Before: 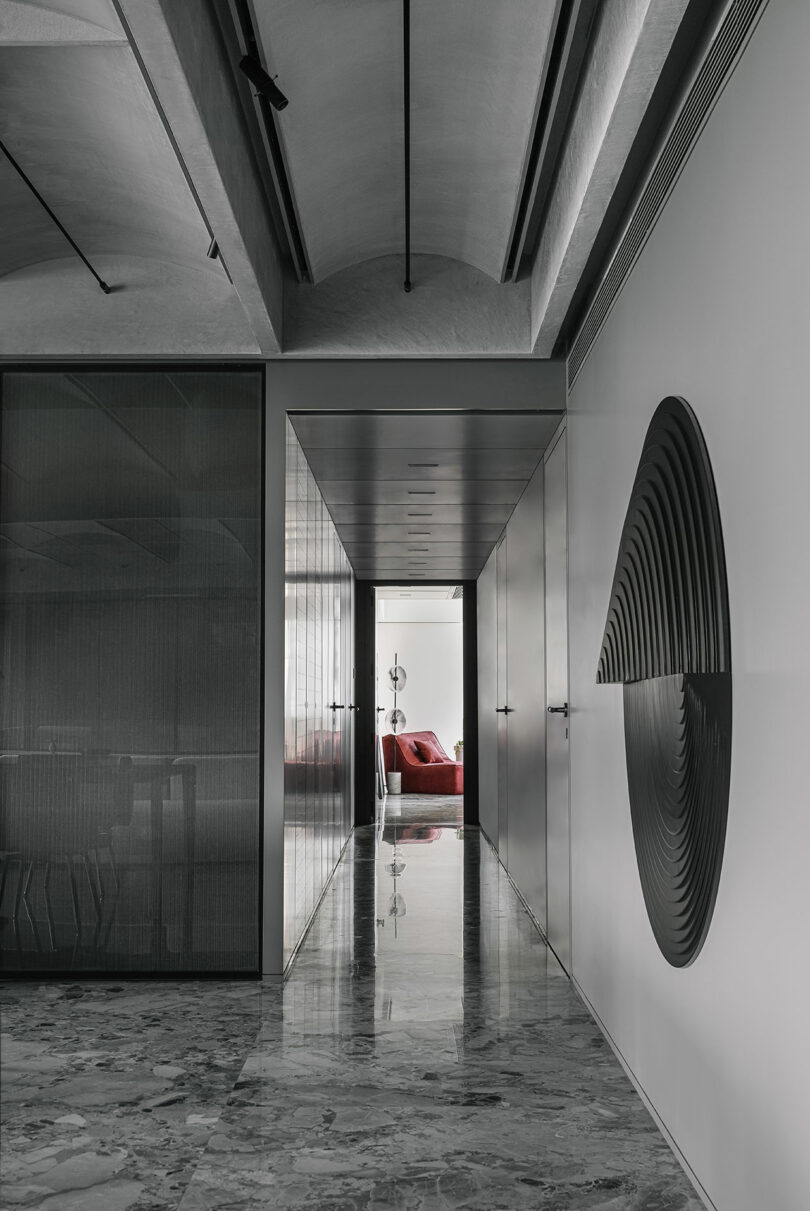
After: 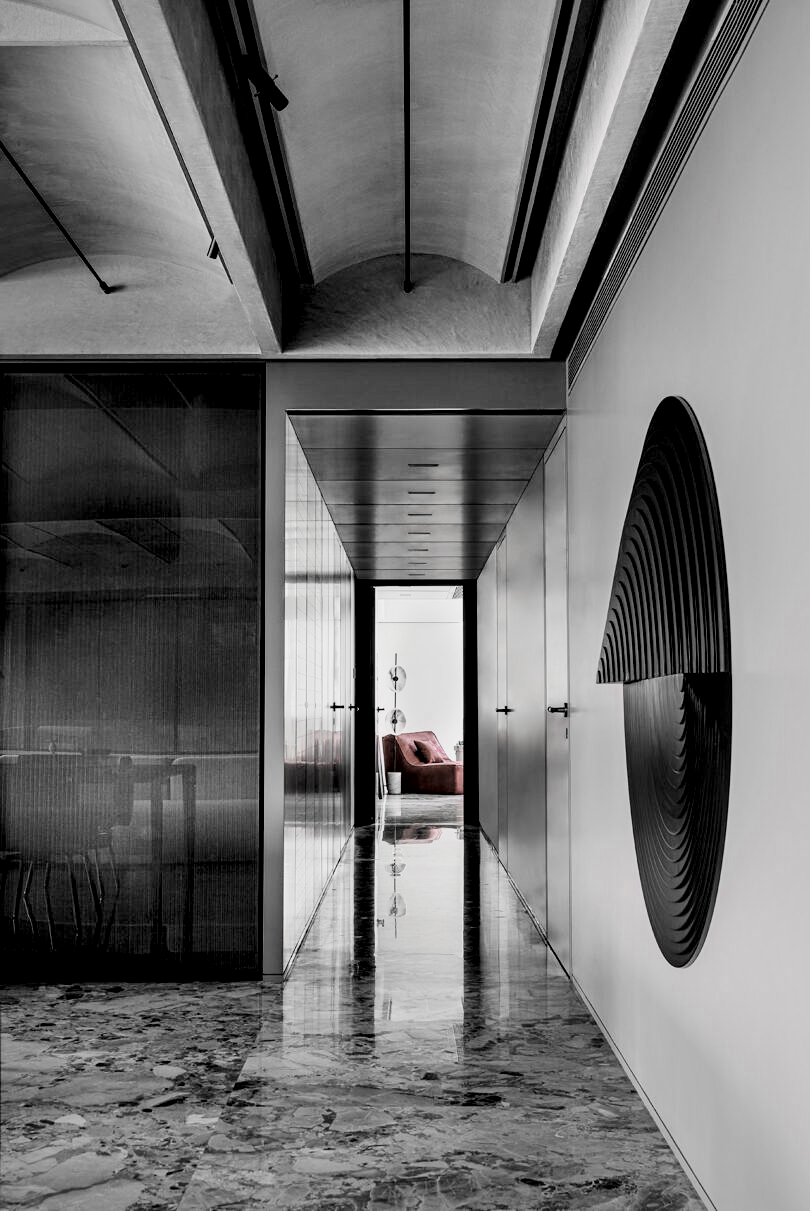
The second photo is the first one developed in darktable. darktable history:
exposure: exposure 0.559 EV, compensate exposure bias true, compensate highlight preservation false
local contrast: mode bilateral grid, contrast 100, coarseness 100, detail 165%, midtone range 0.2
filmic rgb: black relative exposure -4.14 EV, white relative exposure 5.12 EV, threshold 3.03 EV, hardness 2.03, contrast 1.168, enable highlight reconstruction true
color zones: curves: ch0 [(0, 0.278) (0.143, 0.5) (0.286, 0.5) (0.429, 0.5) (0.571, 0.5) (0.714, 0.5) (0.857, 0.5) (1, 0.5)]; ch1 [(0, 1) (0.143, 0.165) (0.286, 0) (0.429, 0) (0.571, 0) (0.714, 0) (0.857, 0.5) (1, 0.5)]; ch2 [(0, 0.508) (0.143, 0.5) (0.286, 0.5) (0.429, 0.5) (0.571, 0.5) (0.714, 0.5) (0.857, 0.5) (1, 0.5)]
